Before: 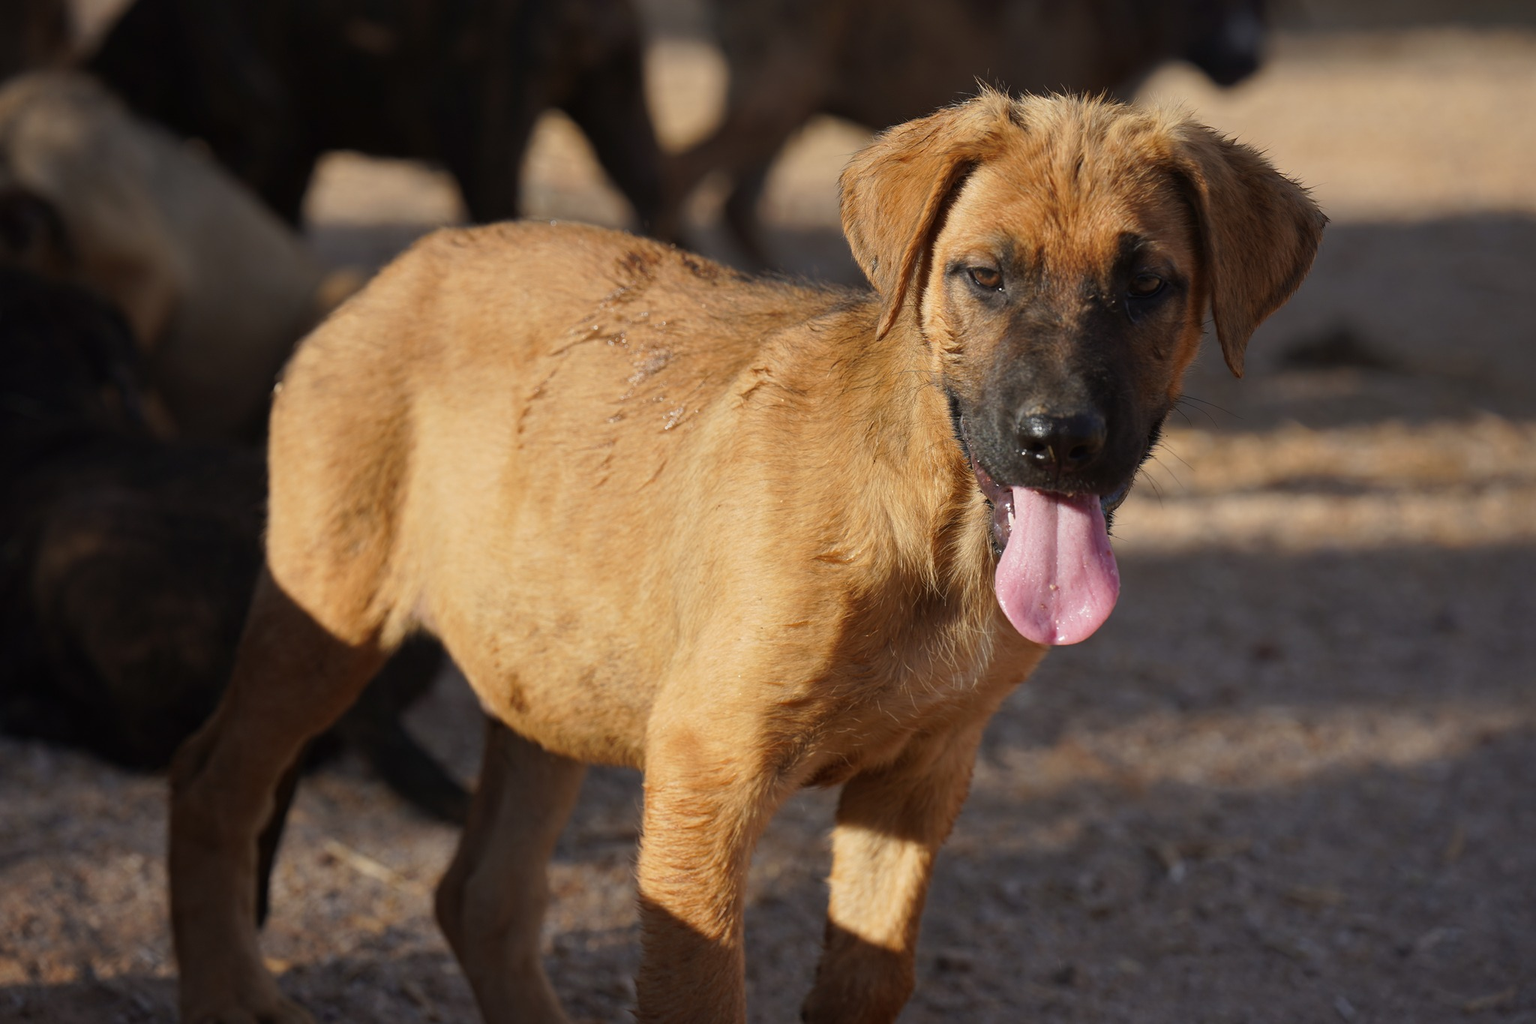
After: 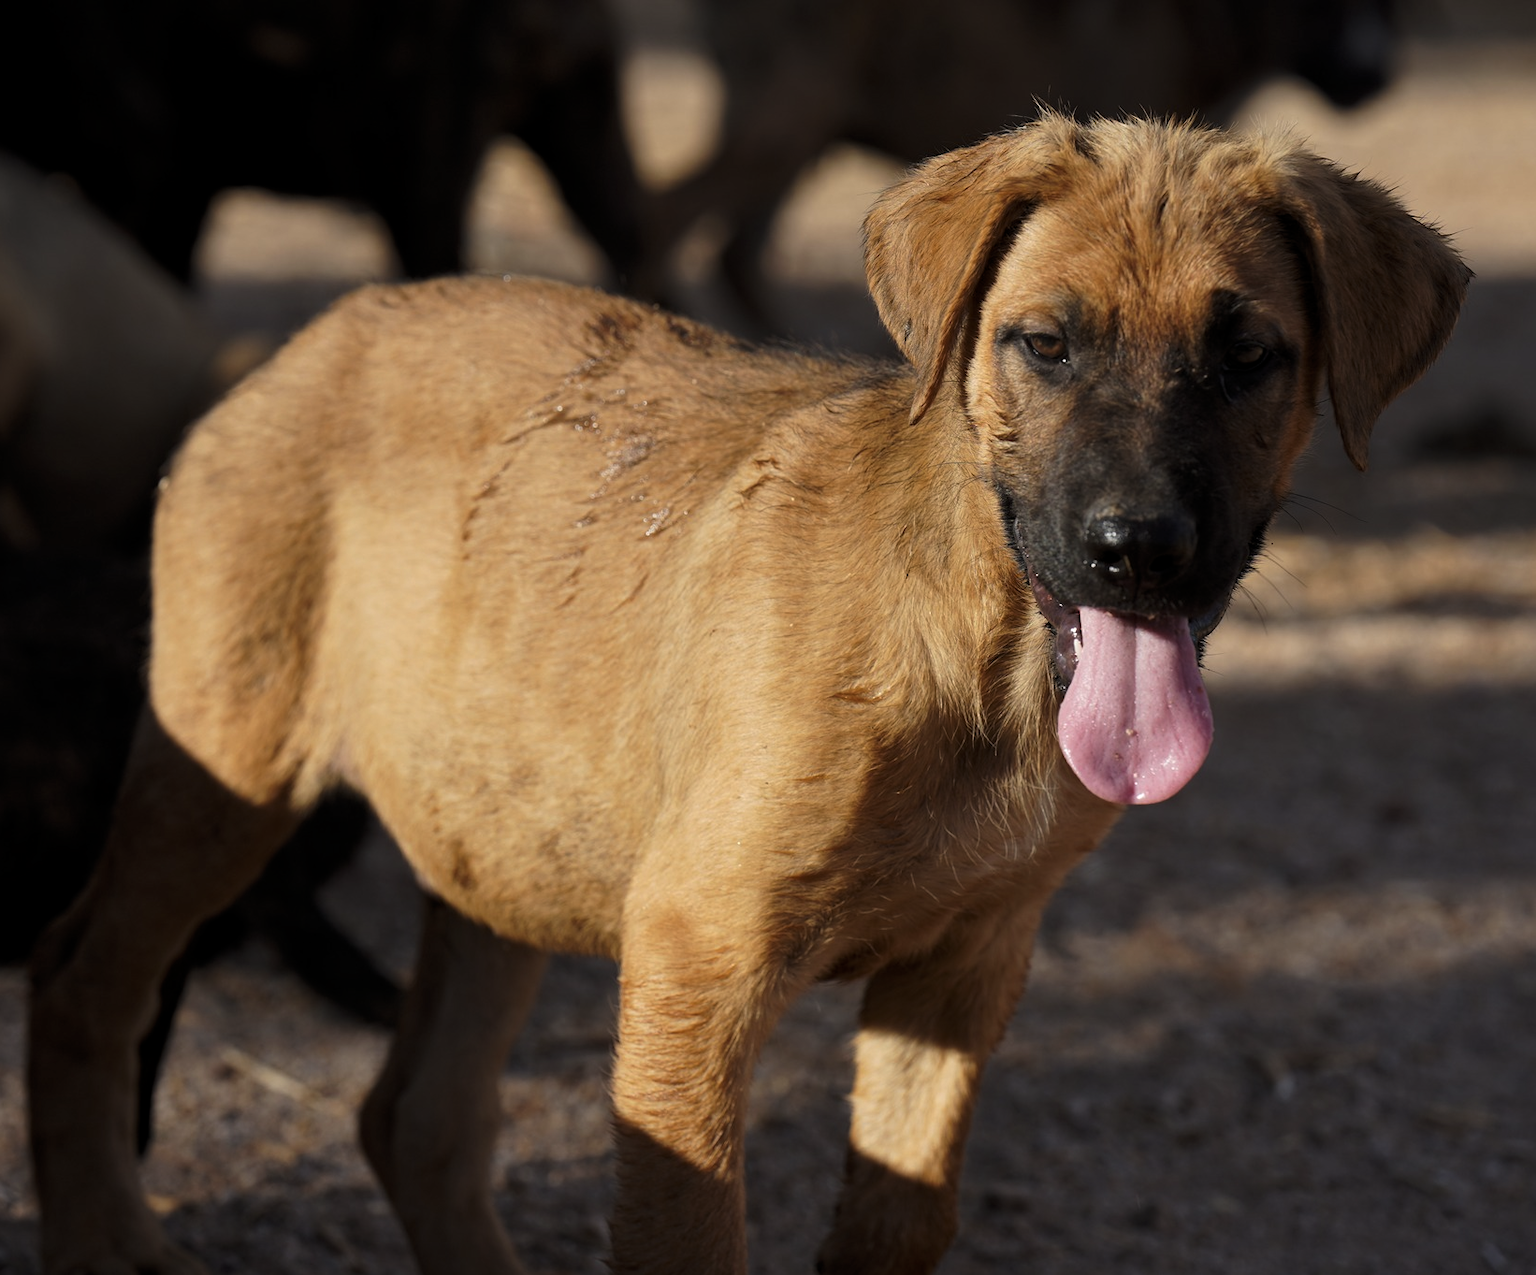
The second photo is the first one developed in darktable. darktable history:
levels: levels [0.029, 0.545, 0.971]
crop and rotate: left 9.597%, right 10.195%
